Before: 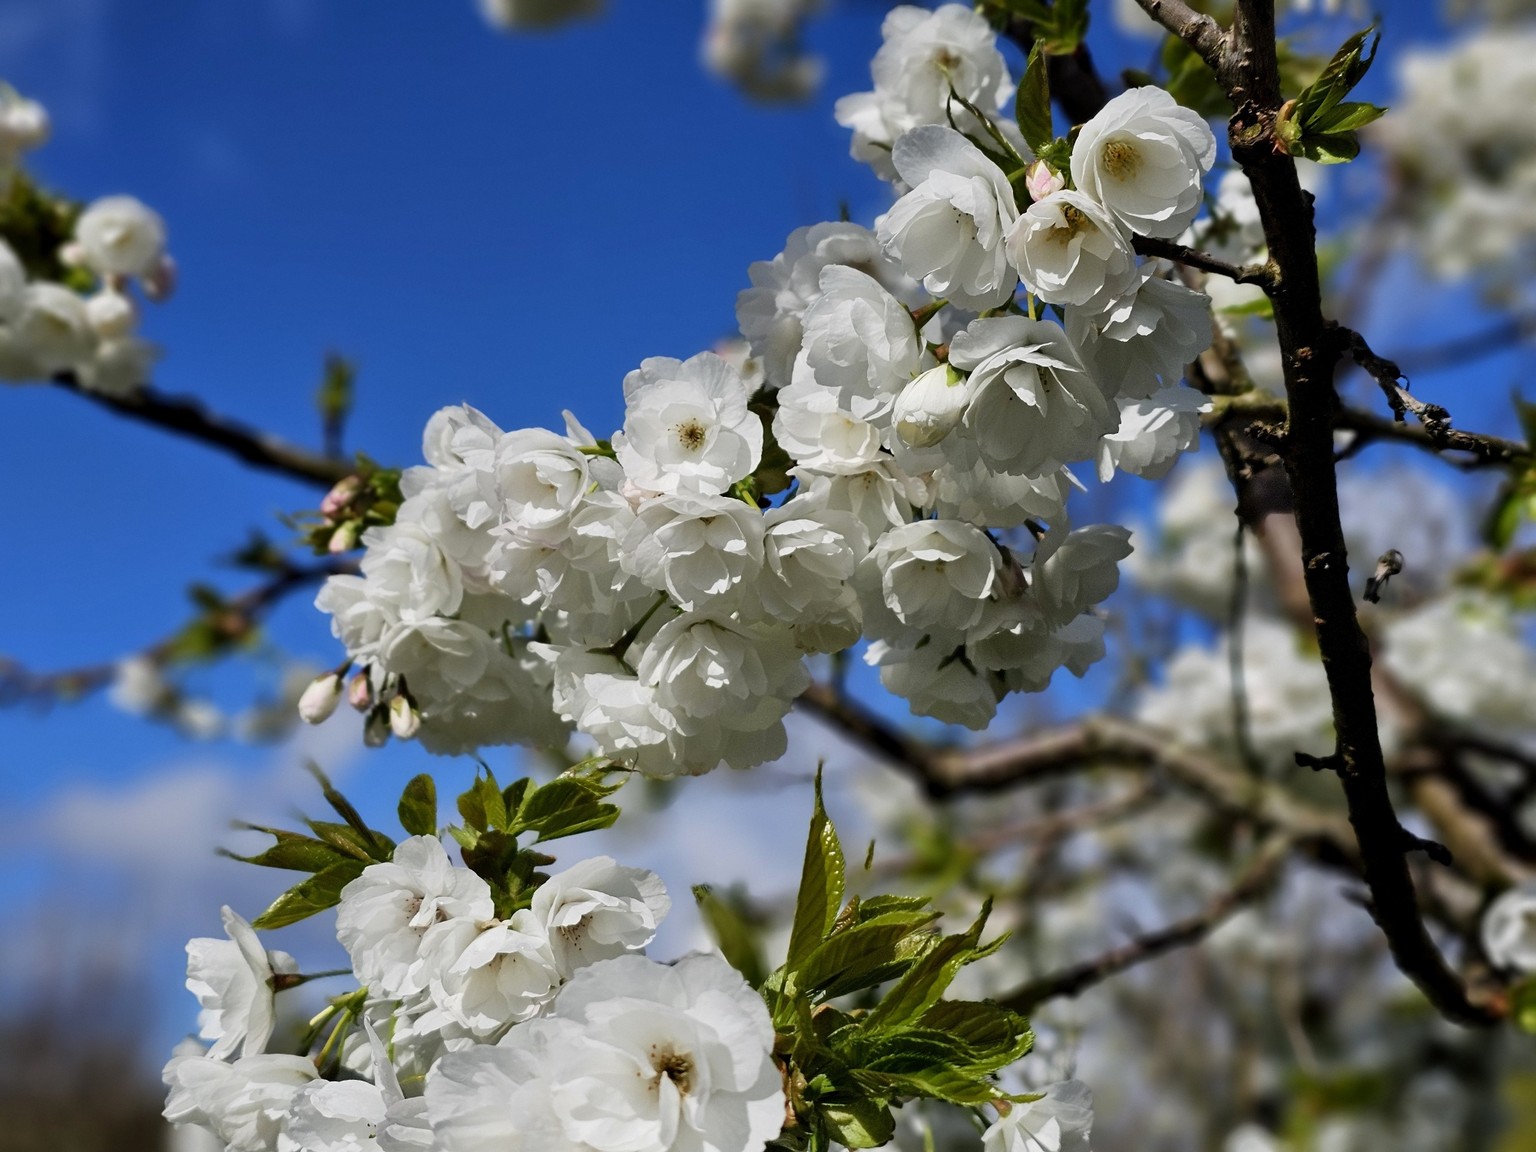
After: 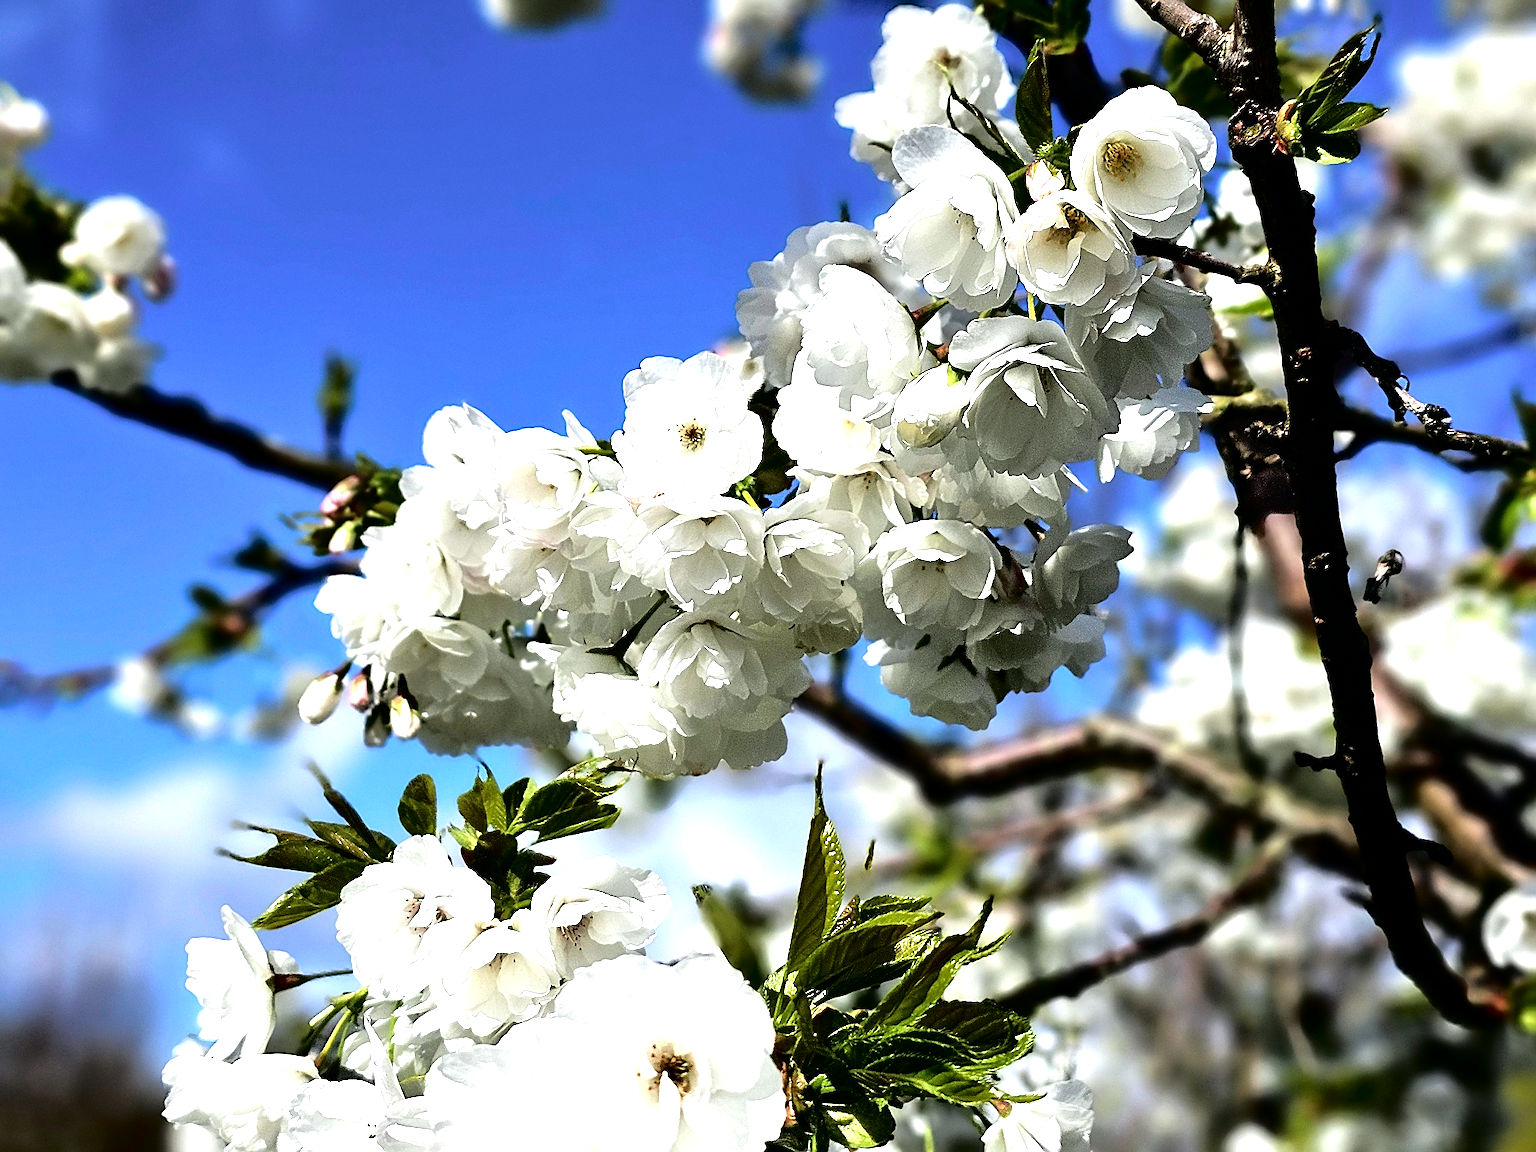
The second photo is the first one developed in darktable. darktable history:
tone curve: curves: ch0 [(0, 0) (0.126, 0.061) (0.362, 0.382) (0.498, 0.498) (0.706, 0.712) (1, 1)]; ch1 [(0, 0) (0.5, 0.497) (0.55, 0.578) (1, 1)]; ch2 [(0, 0) (0.44, 0.424) (0.489, 0.486) (0.537, 0.538) (1, 1)], color space Lab, independent channels, preserve colors none
exposure: black level correction 0.001, exposure 0.5 EV, compensate highlight preservation false
sharpen: radius 1.378, amount 1.237, threshold 0.604
tone equalizer: -8 EV -1.09 EV, -7 EV -1.02 EV, -6 EV -0.856 EV, -5 EV -0.566 EV, -3 EV 0.571 EV, -2 EV 0.851 EV, -1 EV 1 EV, +0 EV 1.06 EV, edges refinement/feathering 500, mask exposure compensation -1.57 EV, preserve details no
